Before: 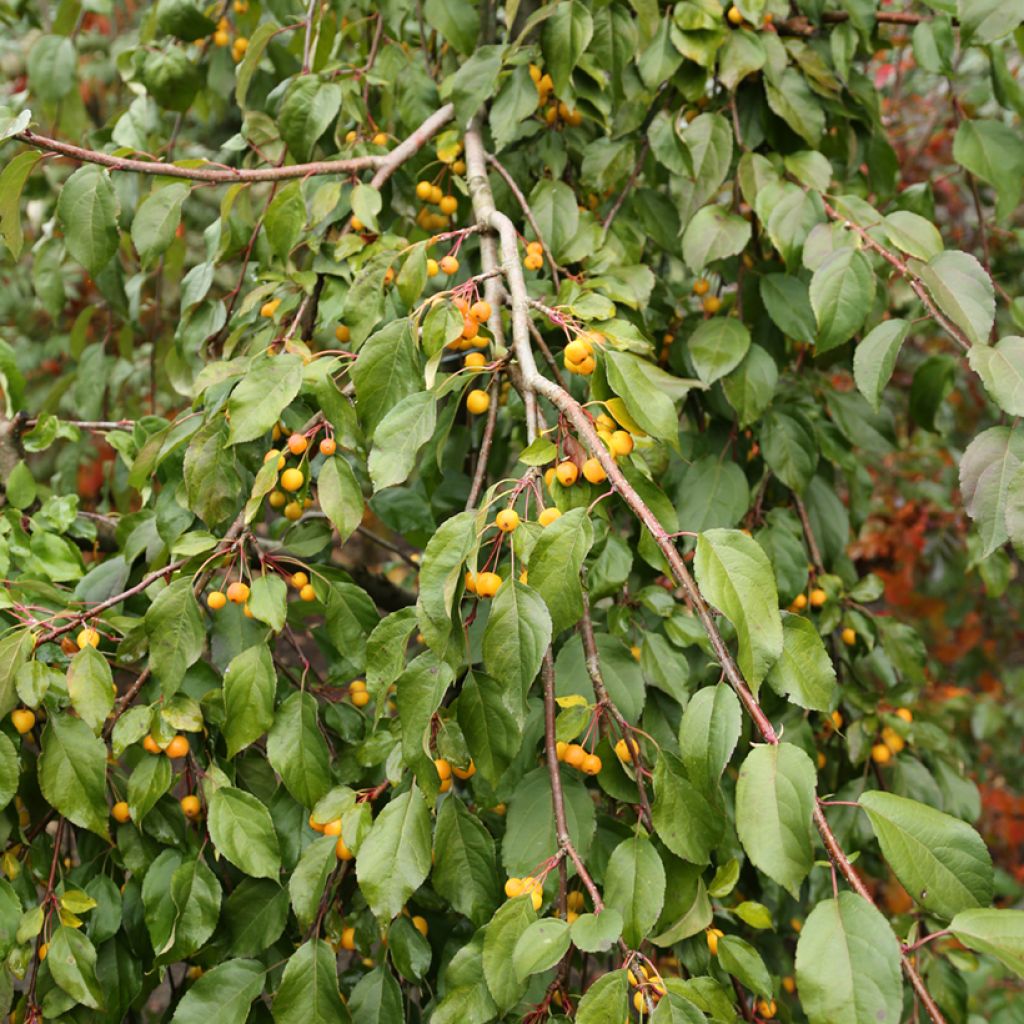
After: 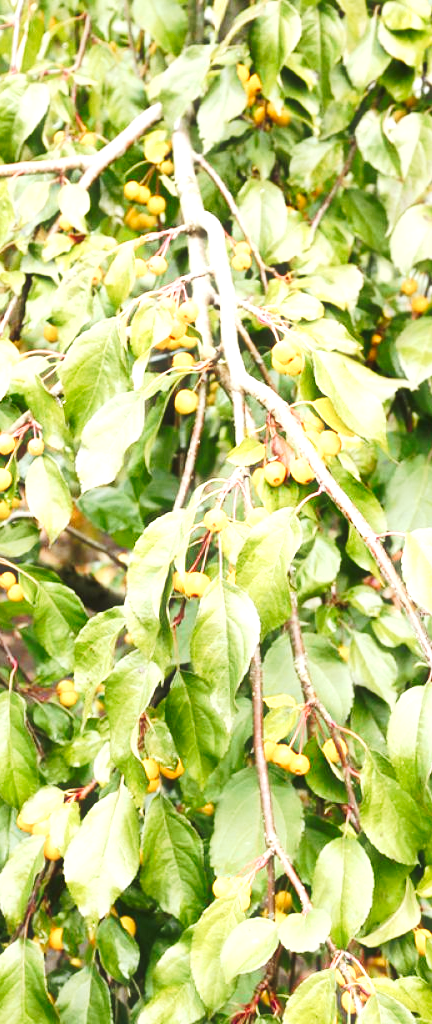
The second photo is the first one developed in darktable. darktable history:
crop: left 28.569%, right 29.173%
tone curve: curves: ch0 [(0, 0.023) (0.103, 0.087) (0.277, 0.28) (0.46, 0.554) (0.569, 0.68) (0.735, 0.843) (0.994, 0.984)]; ch1 [(0, 0) (0.324, 0.285) (0.456, 0.438) (0.488, 0.497) (0.512, 0.503) (0.535, 0.535) (0.599, 0.606) (0.715, 0.738) (1, 1)]; ch2 [(0, 0) (0.369, 0.388) (0.449, 0.431) (0.478, 0.471) (0.502, 0.503) (0.55, 0.553) (0.603, 0.602) (0.656, 0.713) (1, 1)], preserve colors none
exposure: black level correction 0, exposure 1.592 EV, compensate highlight preservation false
shadows and highlights: shadows 29.39, highlights -29.08, low approximation 0.01, soften with gaussian
haze removal: strength -0.099, adaptive false
